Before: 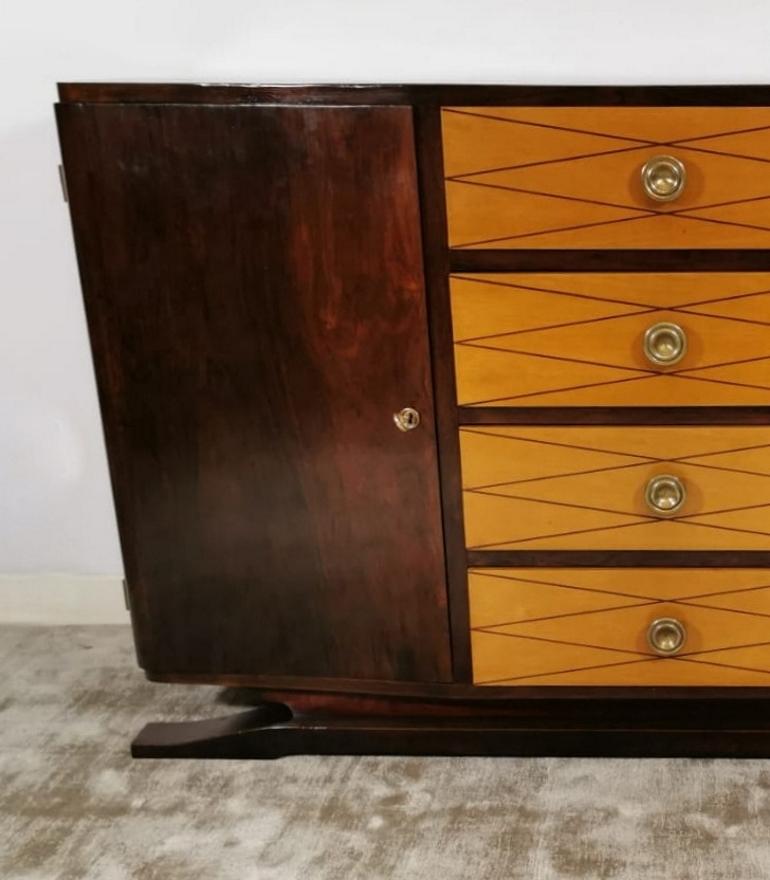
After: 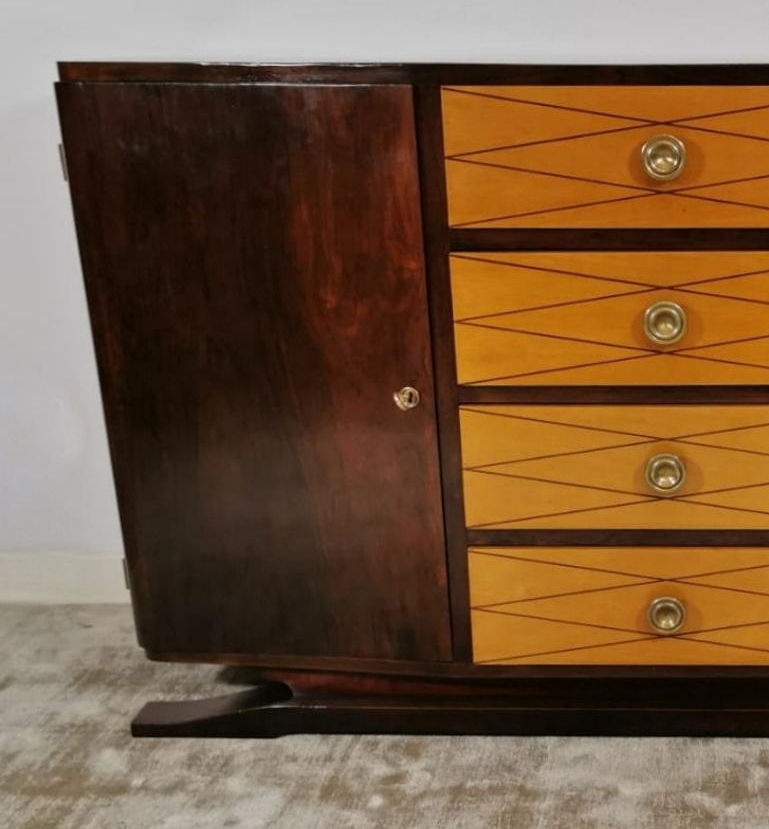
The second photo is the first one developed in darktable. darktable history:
tone equalizer: -8 EV -0.002 EV, -7 EV 0.005 EV, -6 EV -0.033 EV, -5 EV 0.009 EV, -4 EV -0.025 EV, -3 EV 0.022 EV, -2 EV -0.068 EV, -1 EV -0.271 EV, +0 EV -0.587 EV, mask exposure compensation -0.492 EV
crop and rotate: top 2.566%, bottom 3.129%
